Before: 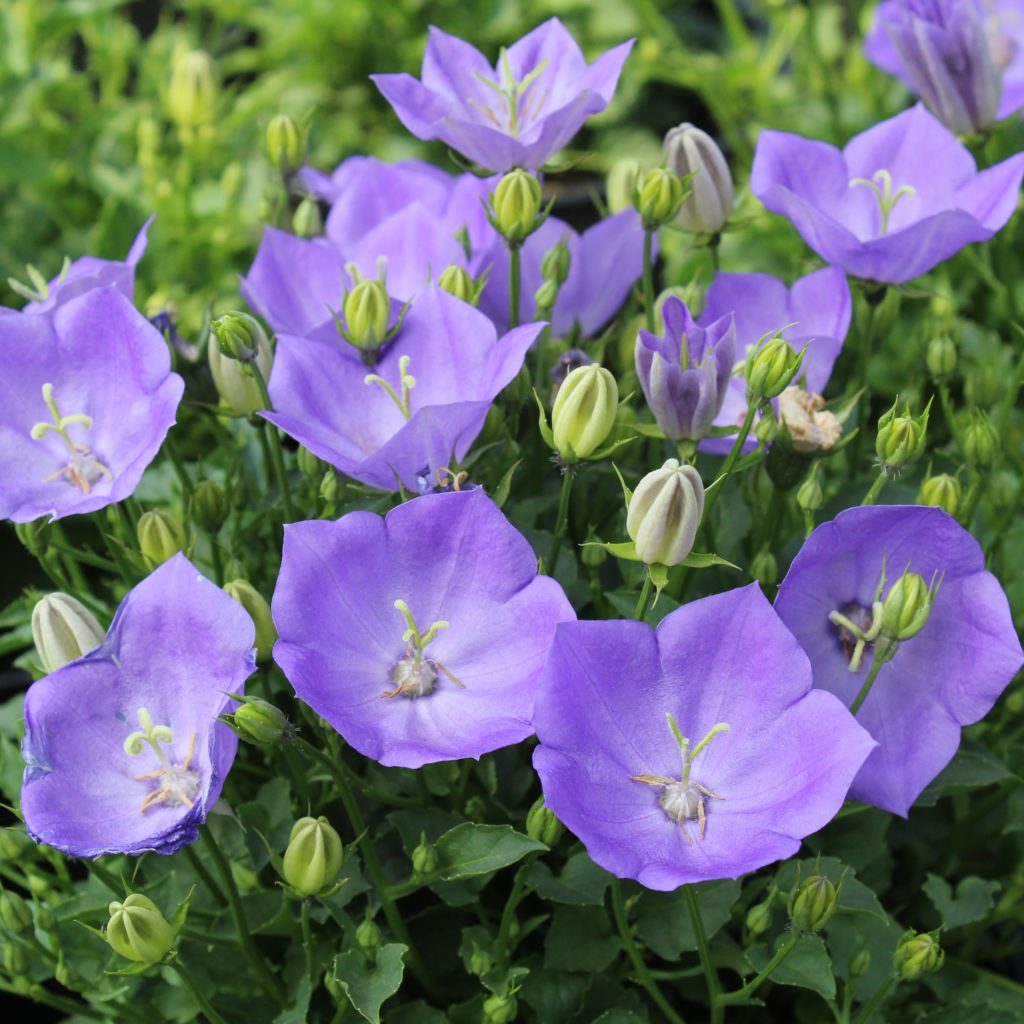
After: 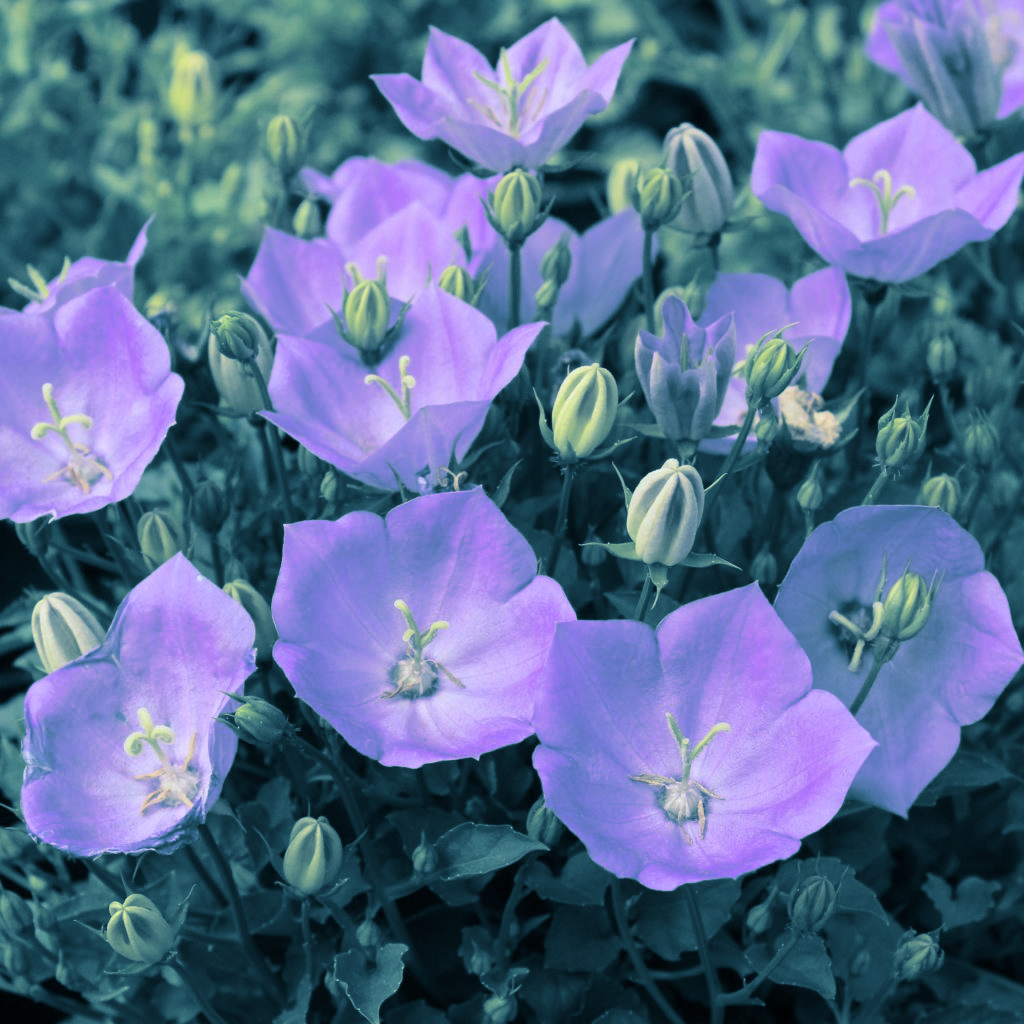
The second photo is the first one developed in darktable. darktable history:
tone equalizer: on, module defaults
split-toning: shadows › hue 212.4°, balance -70
